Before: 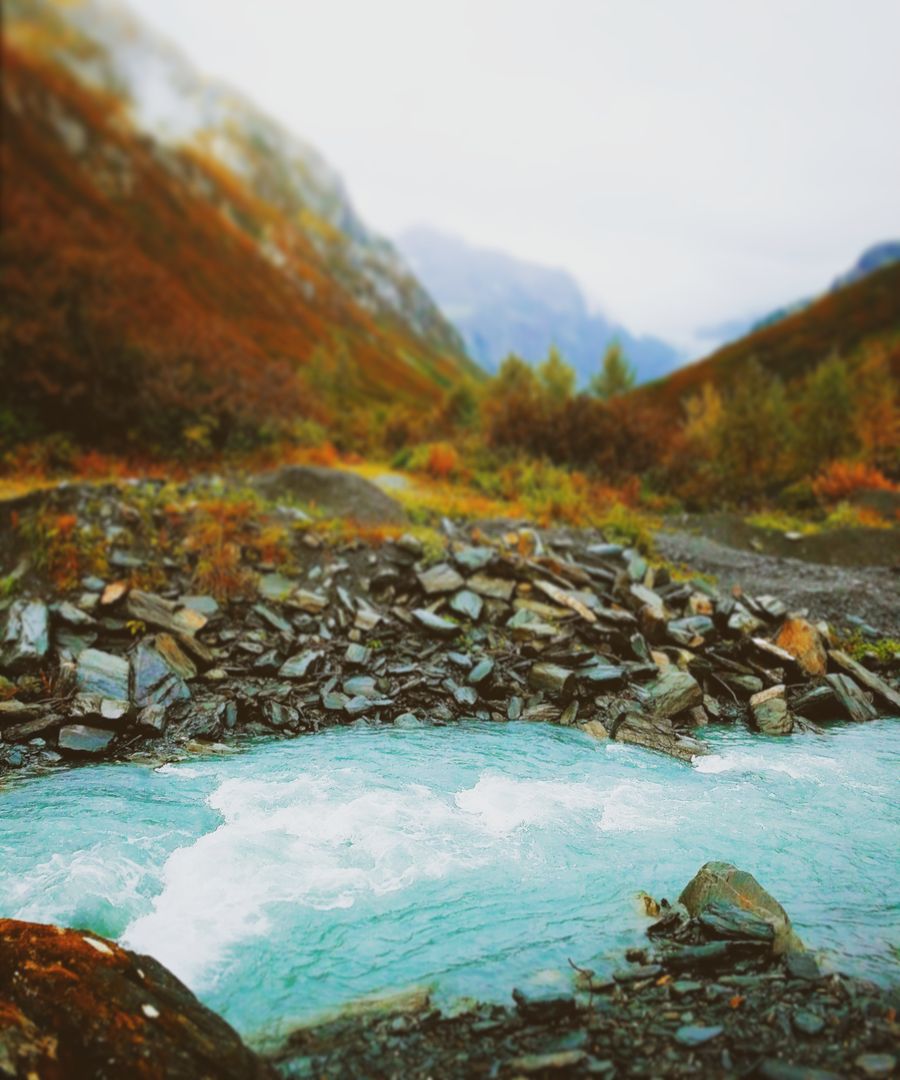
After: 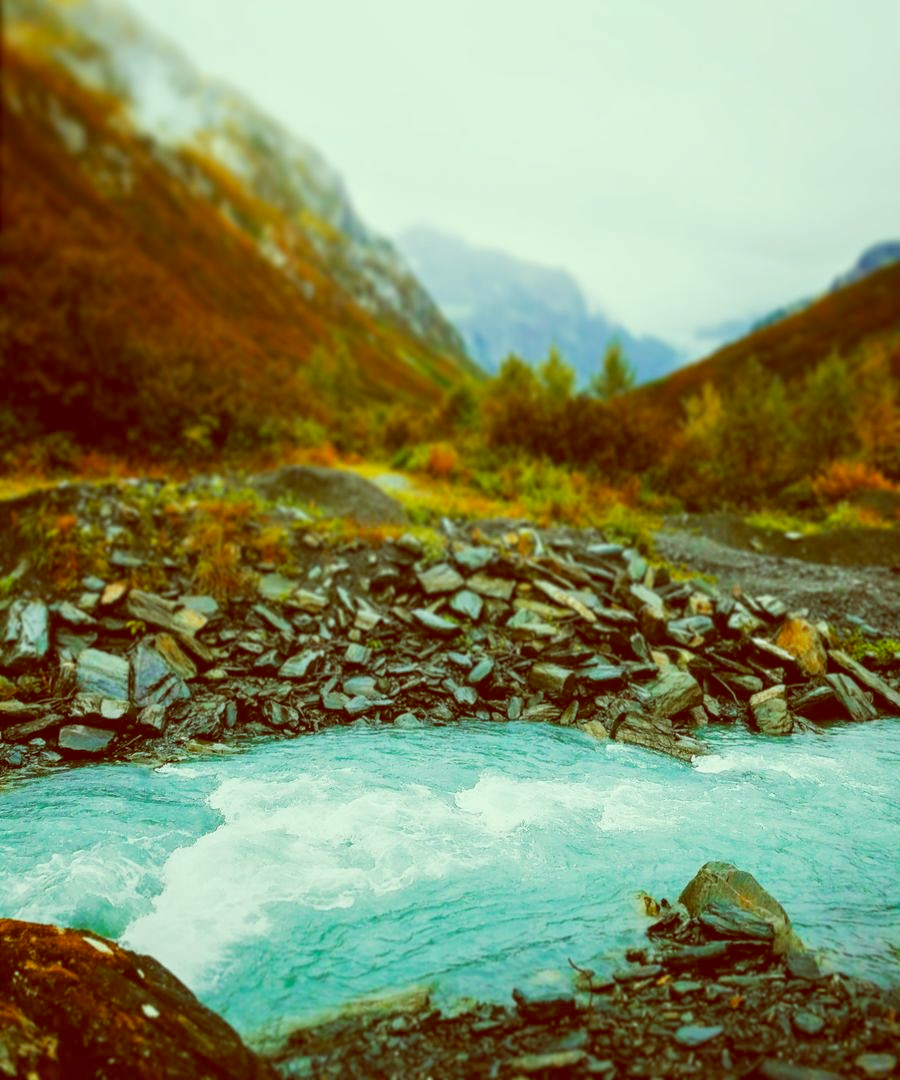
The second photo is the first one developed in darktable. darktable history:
local contrast: on, module defaults
color balance: lift [1, 1.015, 0.987, 0.985], gamma [1, 0.959, 1.042, 0.958], gain [0.927, 0.938, 1.072, 0.928], contrast 1.5%
exposure: black level correction 0.002, exposure 0.15 EV, compensate highlight preservation false
